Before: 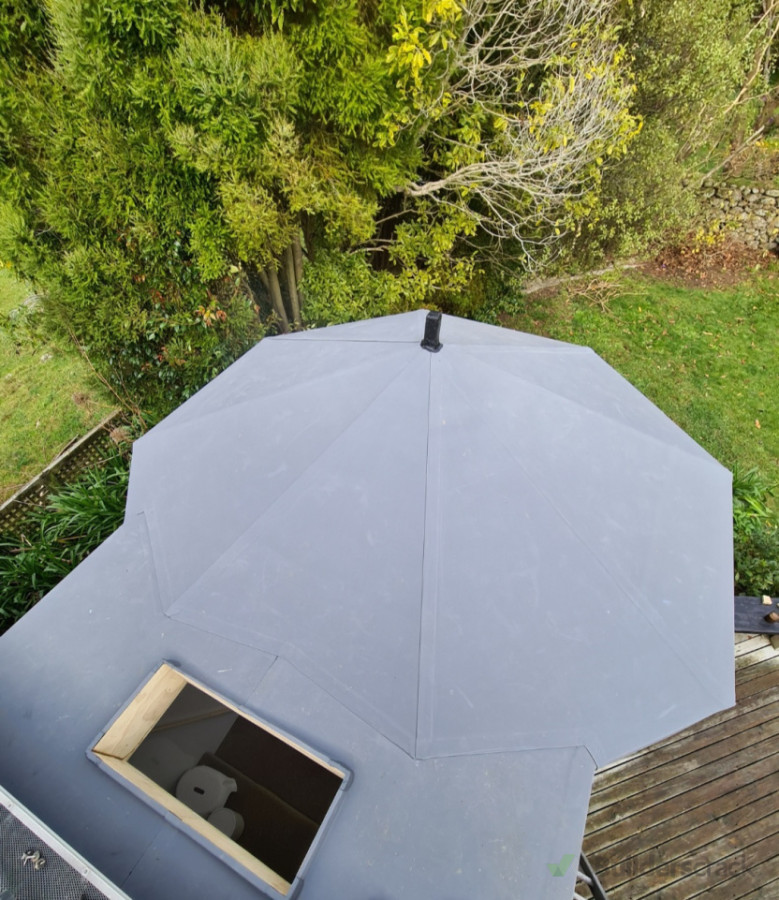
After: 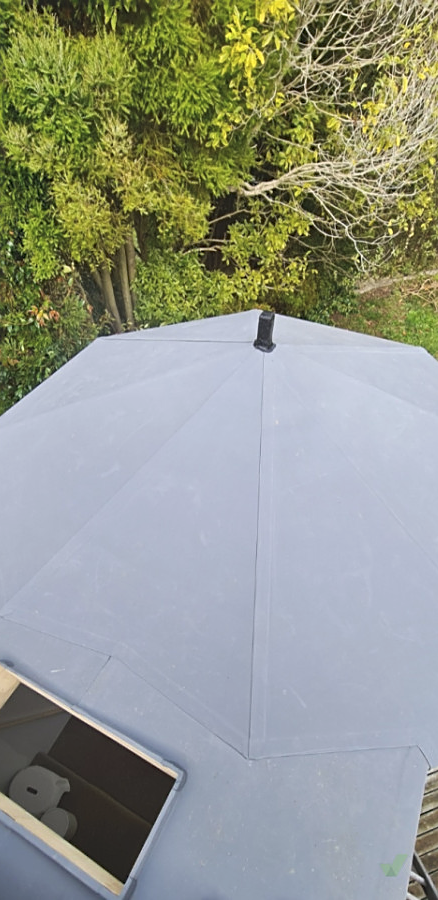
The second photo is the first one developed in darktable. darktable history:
color balance: lift [1.007, 1, 1, 1], gamma [1.097, 1, 1, 1]
crop: left 21.496%, right 22.254%
sharpen: on, module defaults
